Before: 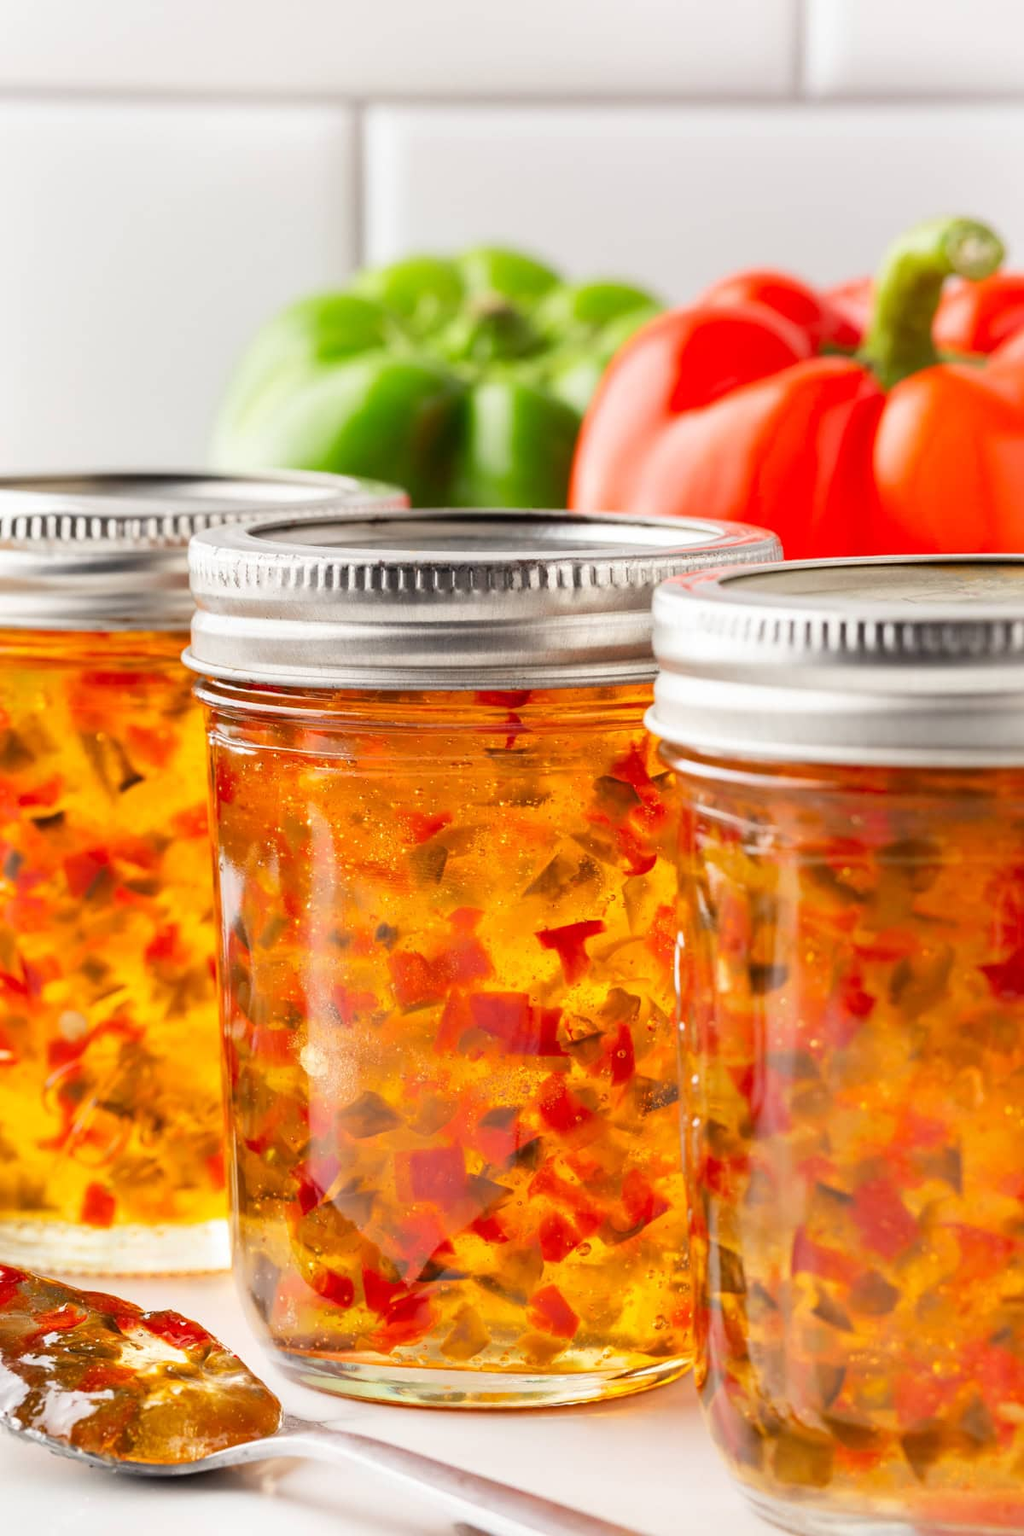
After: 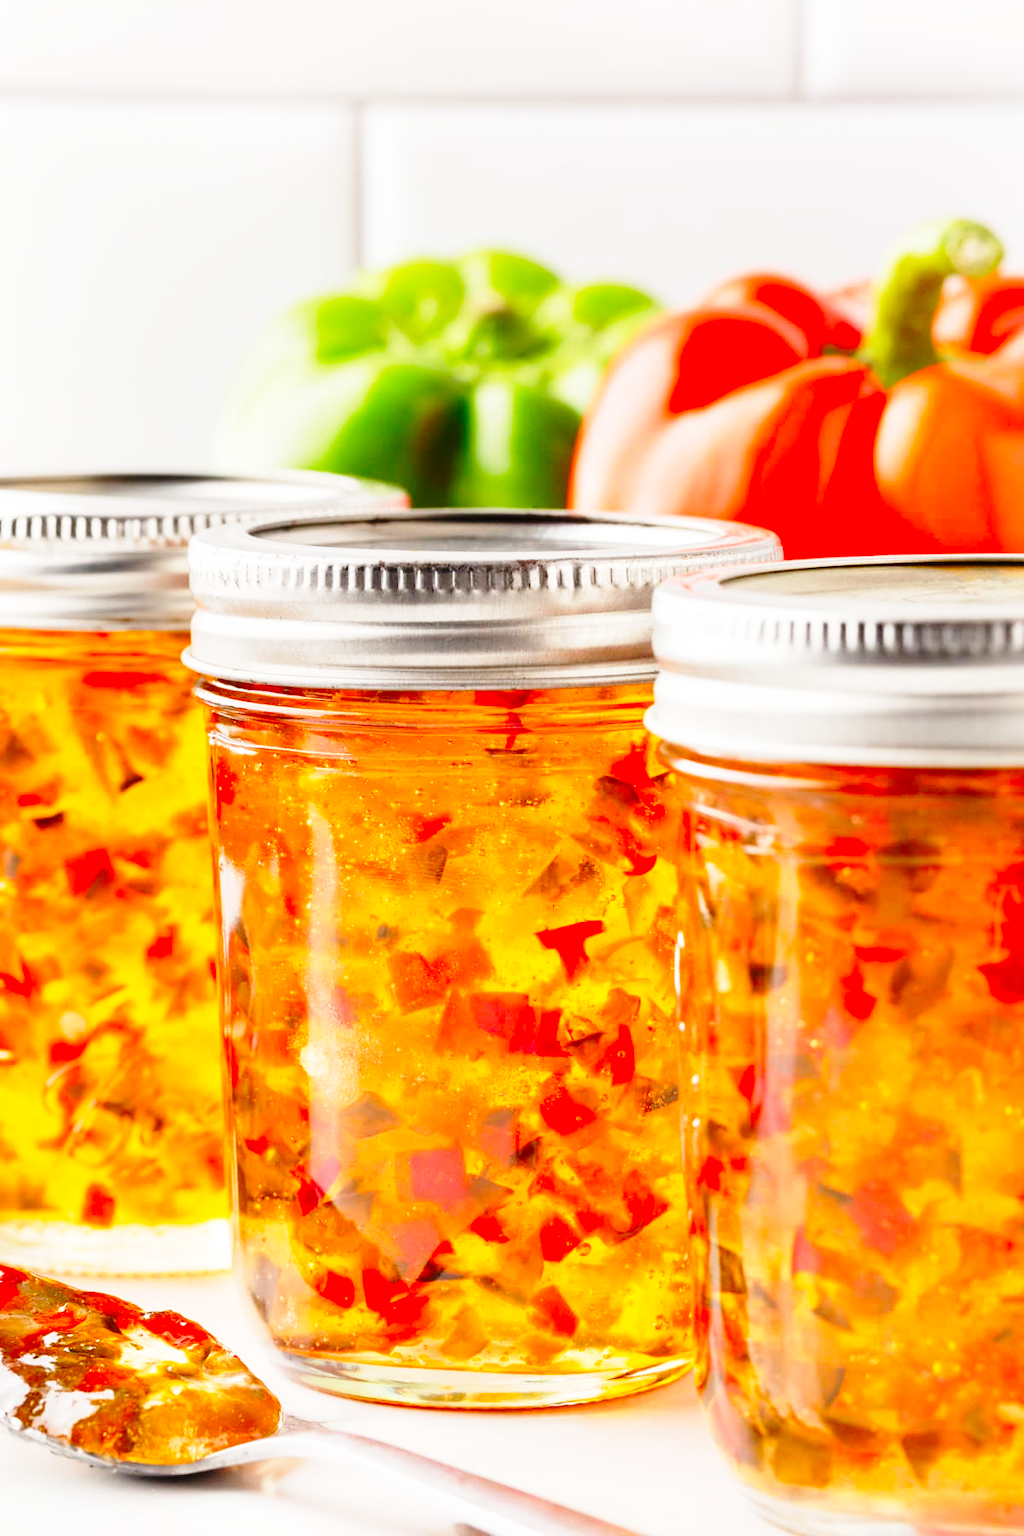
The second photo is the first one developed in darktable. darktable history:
base curve: curves: ch0 [(0, 0) (0.028, 0.03) (0.121, 0.232) (0.46, 0.748) (0.859, 0.968) (1, 1)], preserve colors none
contrast brightness saturation: contrast 0.04, saturation 0.155
